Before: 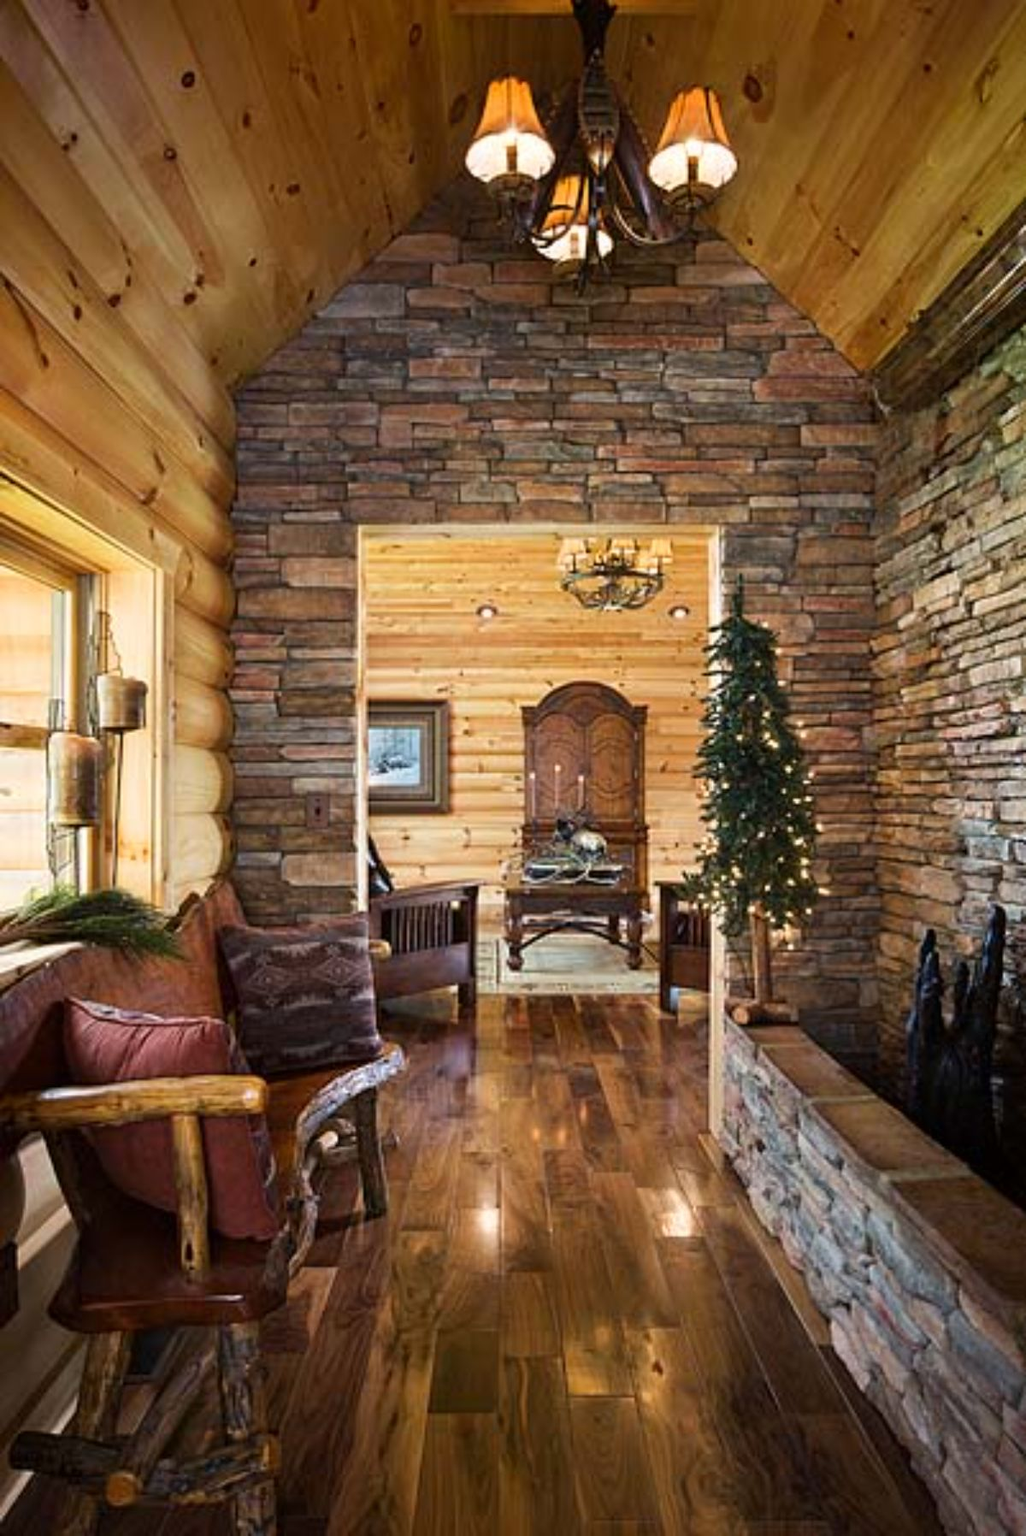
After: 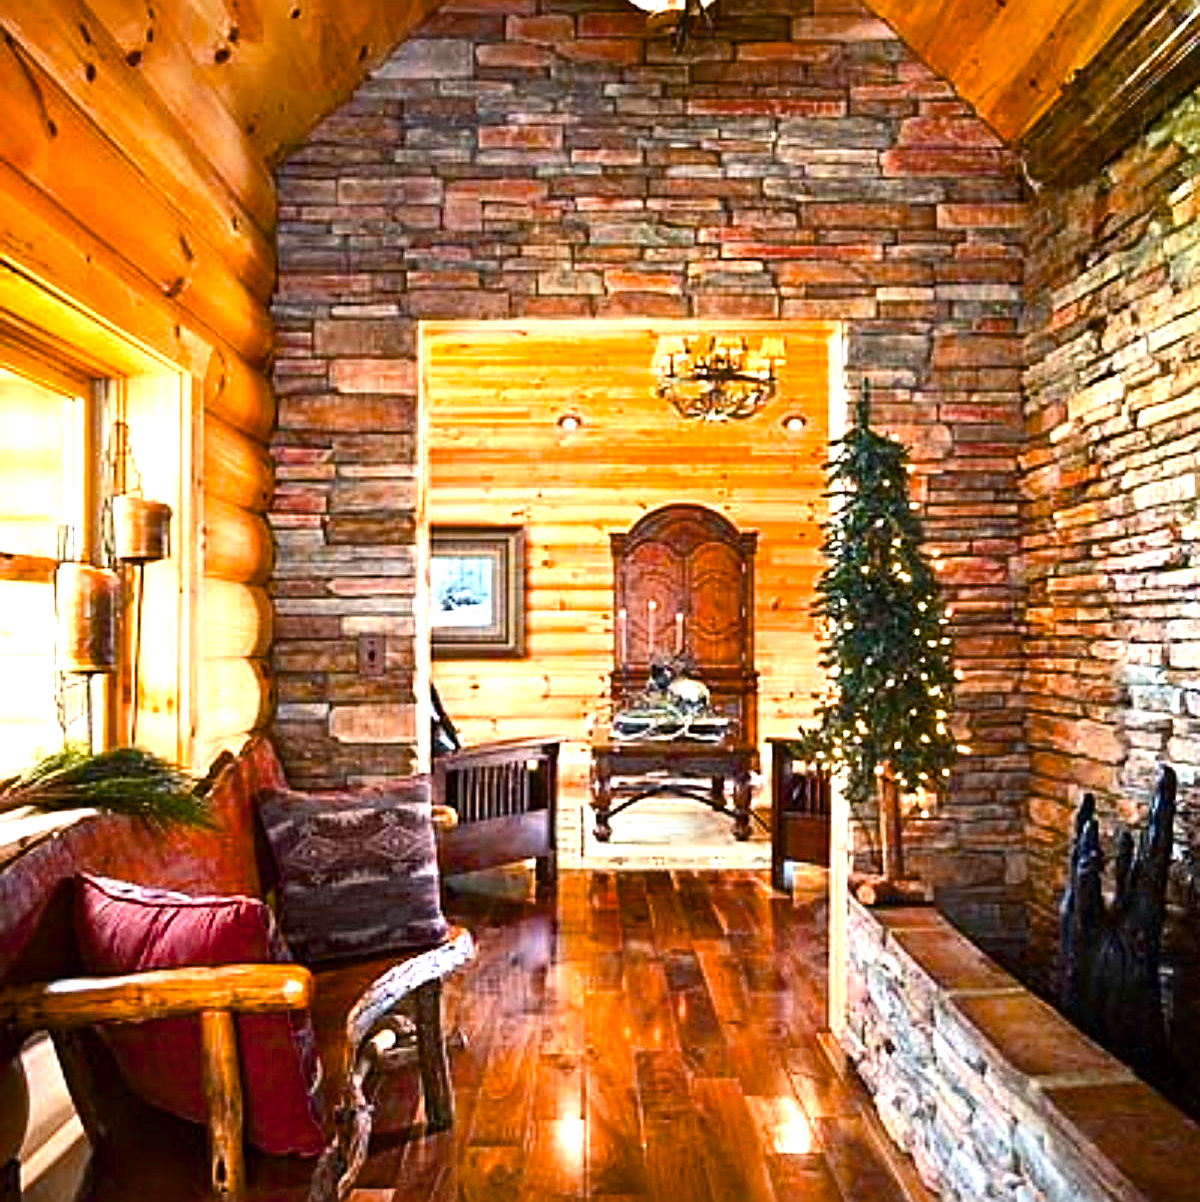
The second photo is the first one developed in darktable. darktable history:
crop: top 16.357%, bottom 16.716%
contrast brightness saturation: contrast 0.111, saturation -0.176
sharpen: on, module defaults
exposure: exposure 1.149 EV, compensate highlight preservation false
color zones: curves: ch1 [(0.235, 0.558) (0.75, 0.5)]; ch2 [(0.25, 0.462) (0.749, 0.457)]
color balance rgb: highlights gain › chroma 0.233%, highlights gain › hue 332.62°, perceptual saturation grading › global saturation 29.39%, perceptual brilliance grading › global brilliance 1.592%, perceptual brilliance grading › highlights 8.744%, perceptual brilliance grading › shadows -3.779%, global vibrance 16.454%, saturation formula JzAzBz (2021)
